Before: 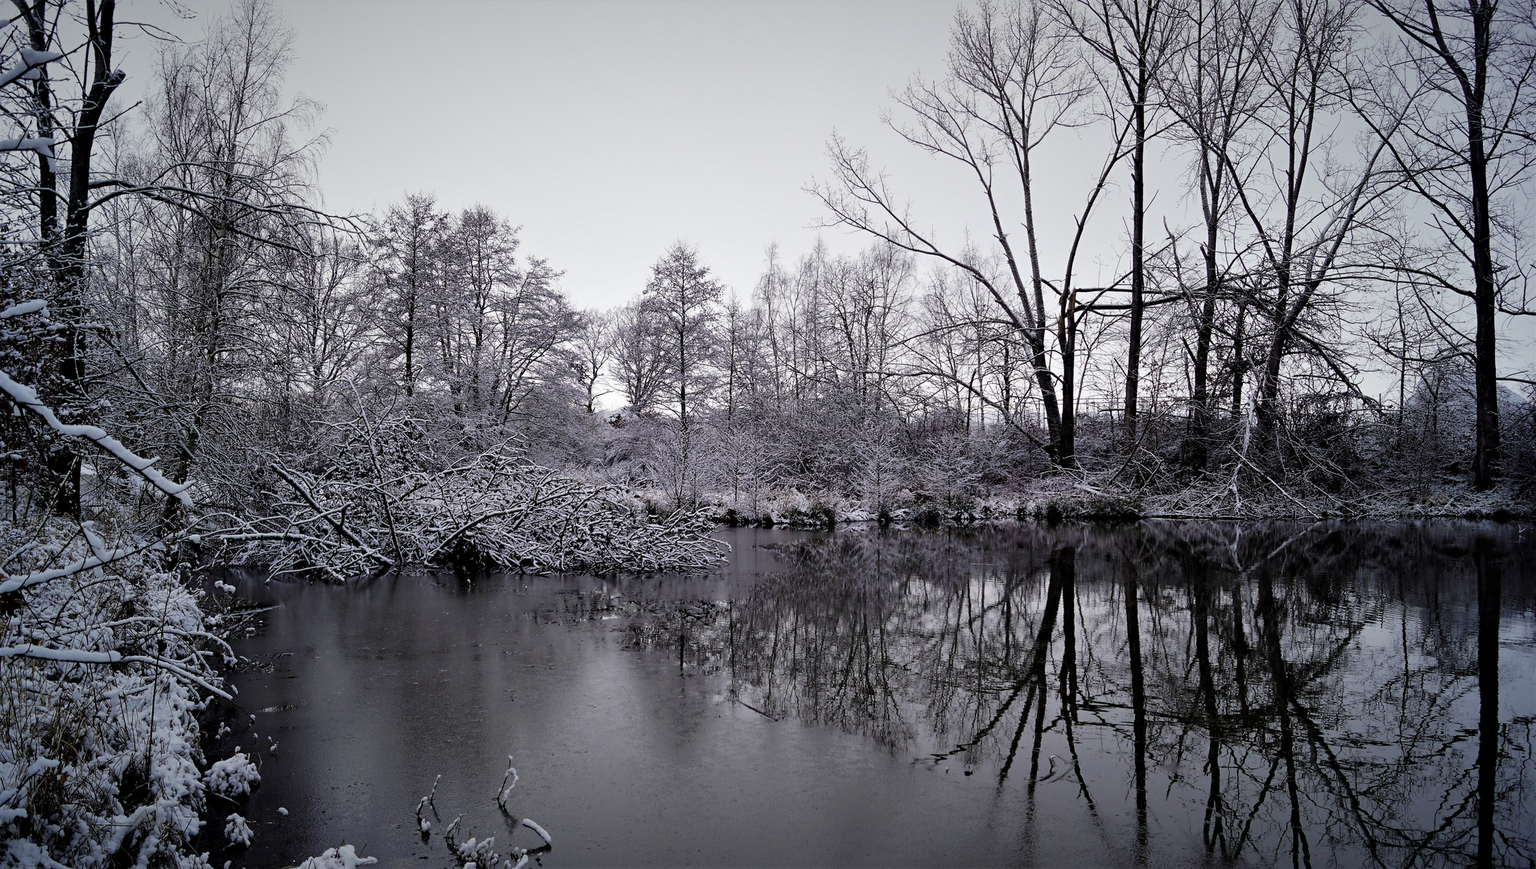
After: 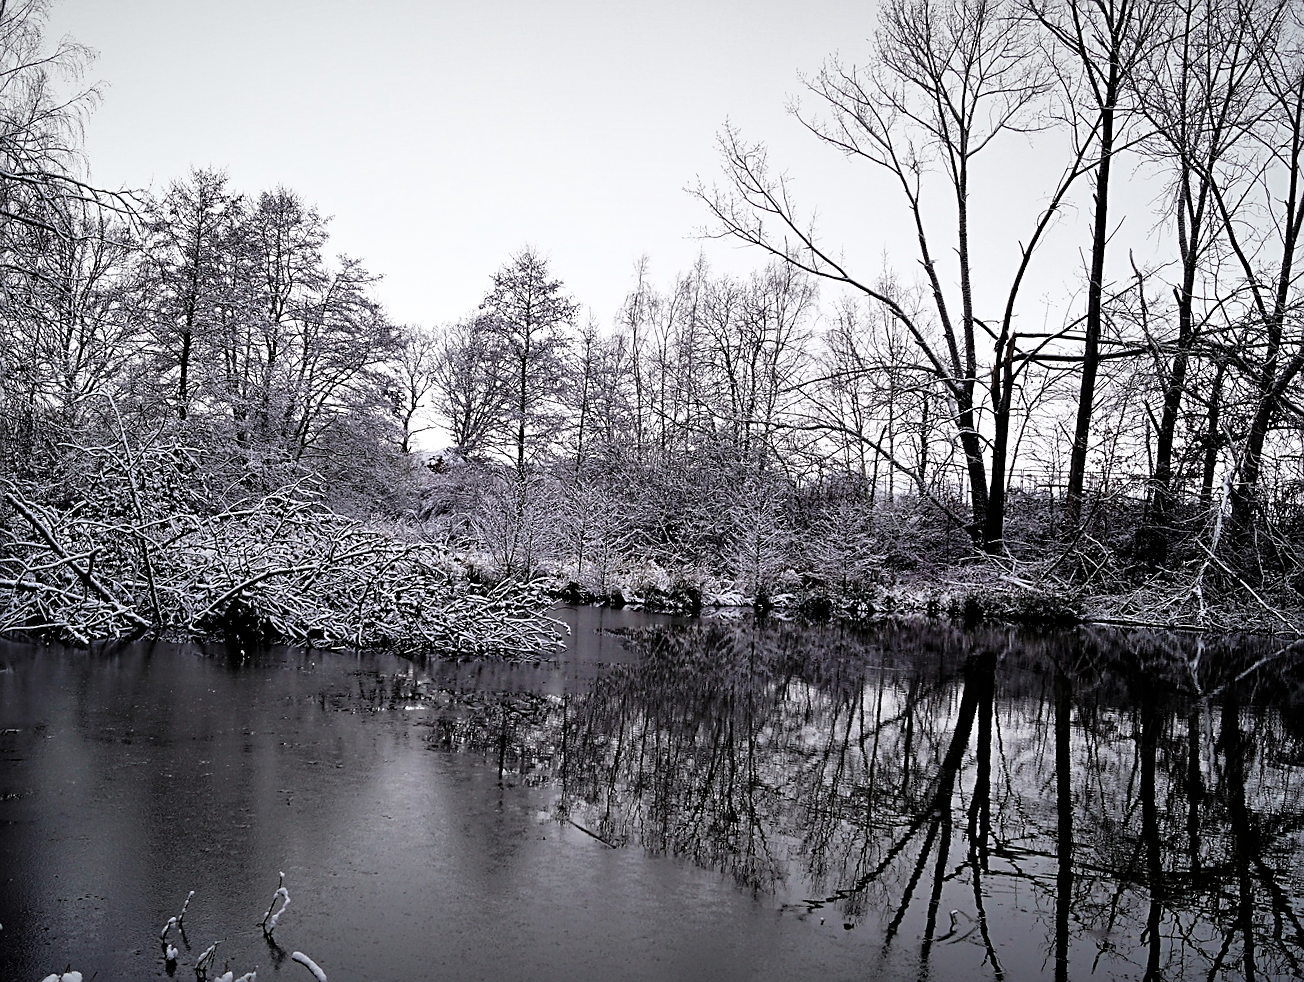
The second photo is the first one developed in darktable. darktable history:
crop and rotate: angle -3.25°, left 14.08%, top 0.041%, right 10.831%, bottom 0.048%
filmic rgb: black relative exposure -9.07 EV, white relative exposure 2.31 EV, hardness 7.46
sharpen: on, module defaults
